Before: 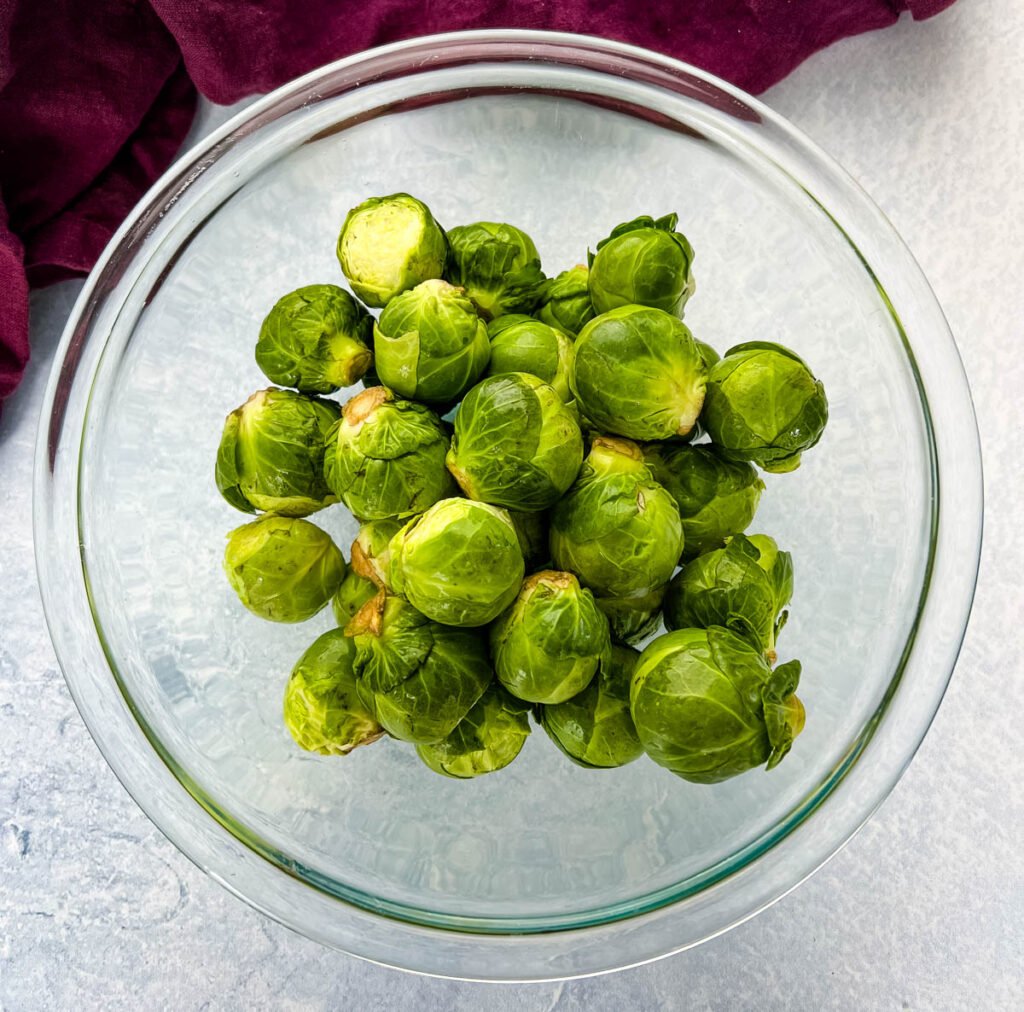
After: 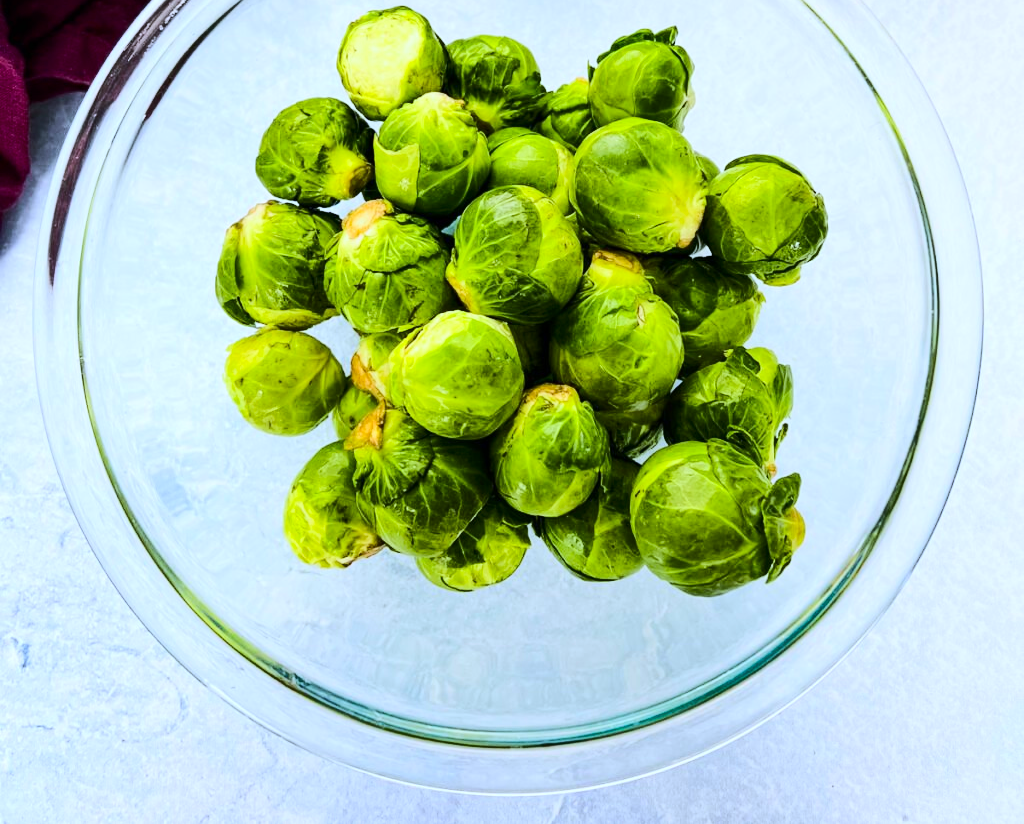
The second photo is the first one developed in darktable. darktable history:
crop and rotate: top 18.507%
rgb curve: curves: ch0 [(0, 0) (0.284, 0.292) (0.505, 0.644) (1, 1)]; ch1 [(0, 0) (0.284, 0.292) (0.505, 0.644) (1, 1)]; ch2 [(0, 0) (0.284, 0.292) (0.505, 0.644) (1, 1)], compensate middle gray true
white balance: red 0.926, green 1.003, blue 1.133
contrast brightness saturation: contrast 0.15, brightness -0.01, saturation 0.1
